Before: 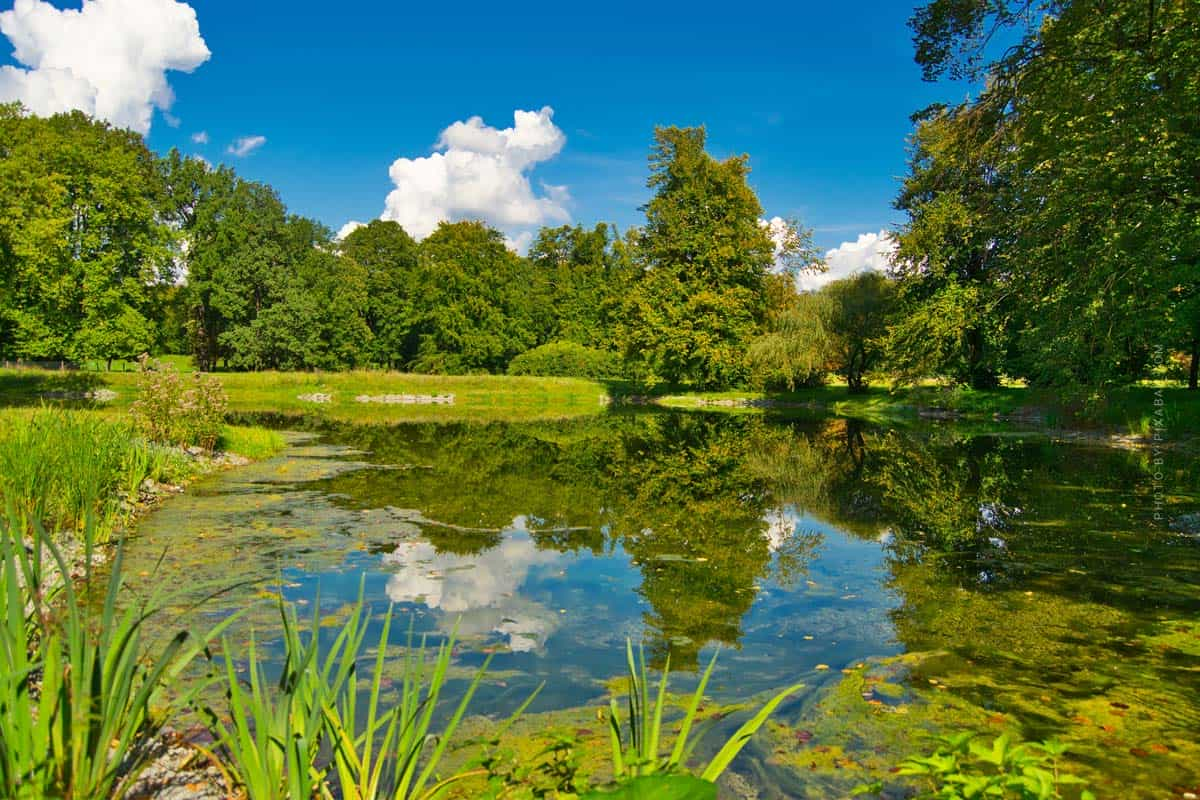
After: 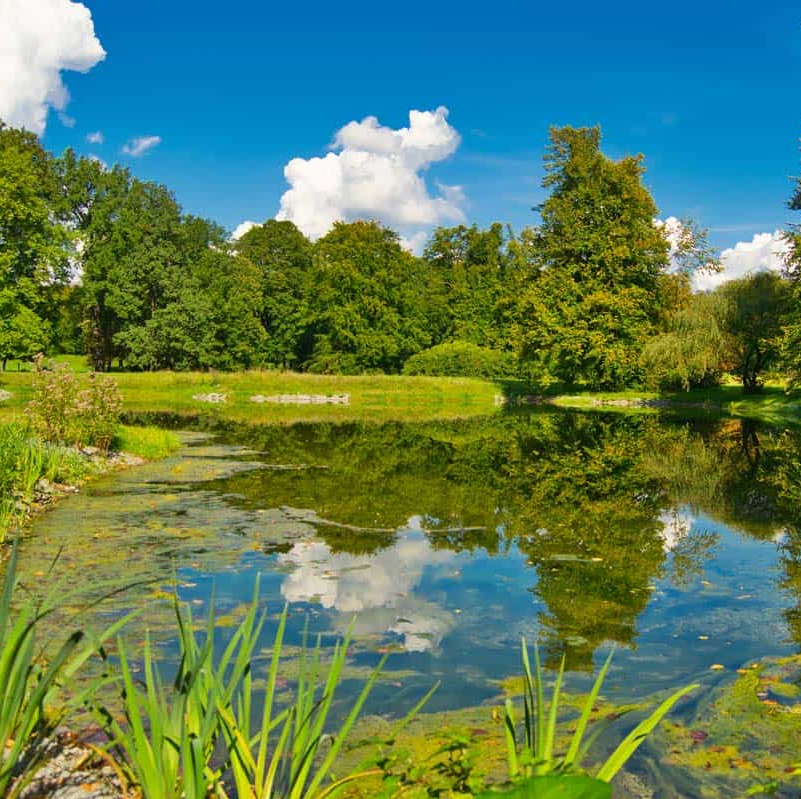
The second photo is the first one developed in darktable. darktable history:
crop and rotate: left 8.792%, right 24.388%
